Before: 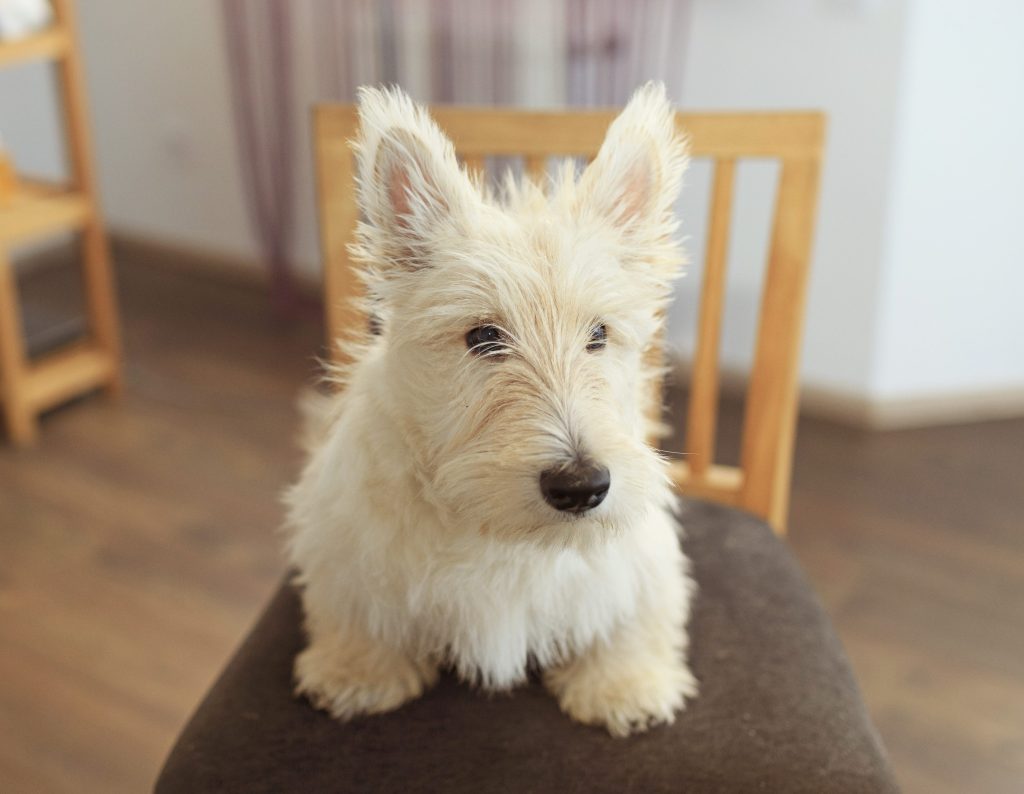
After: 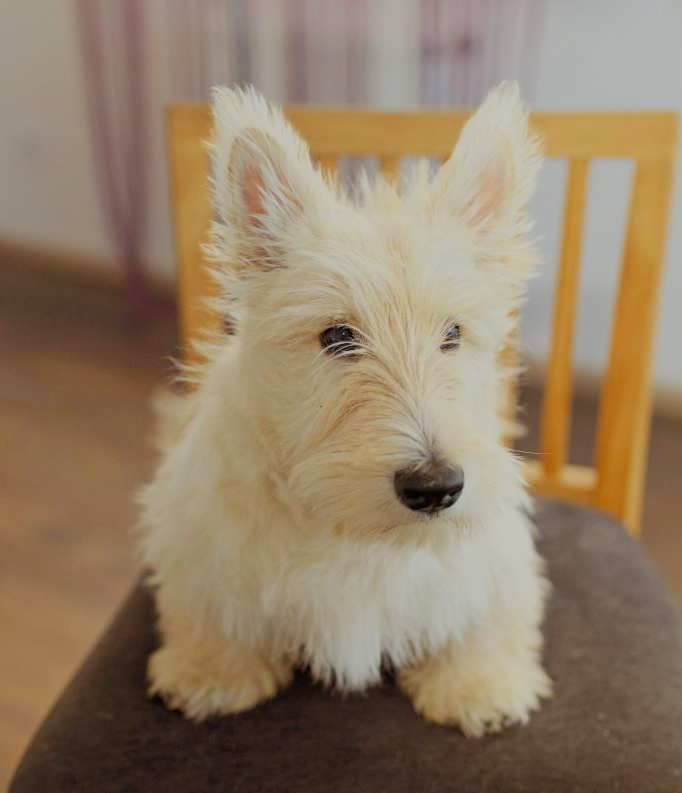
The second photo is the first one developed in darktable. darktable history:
filmic rgb: black relative exposure -8.79 EV, white relative exposure 4.98 EV, threshold 6 EV, target black luminance 0%, hardness 3.77, latitude 66.34%, contrast 0.822, highlights saturation mix 10%, shadows ↔ highlights balance 20%, add noise in highlights 0.1, color science v4 (2020), iterations of high-quality reconstruction 0, type of noise poissonian, enable highlight reconstruction true
crop and rotate: left 14.292%, right 19.041%
